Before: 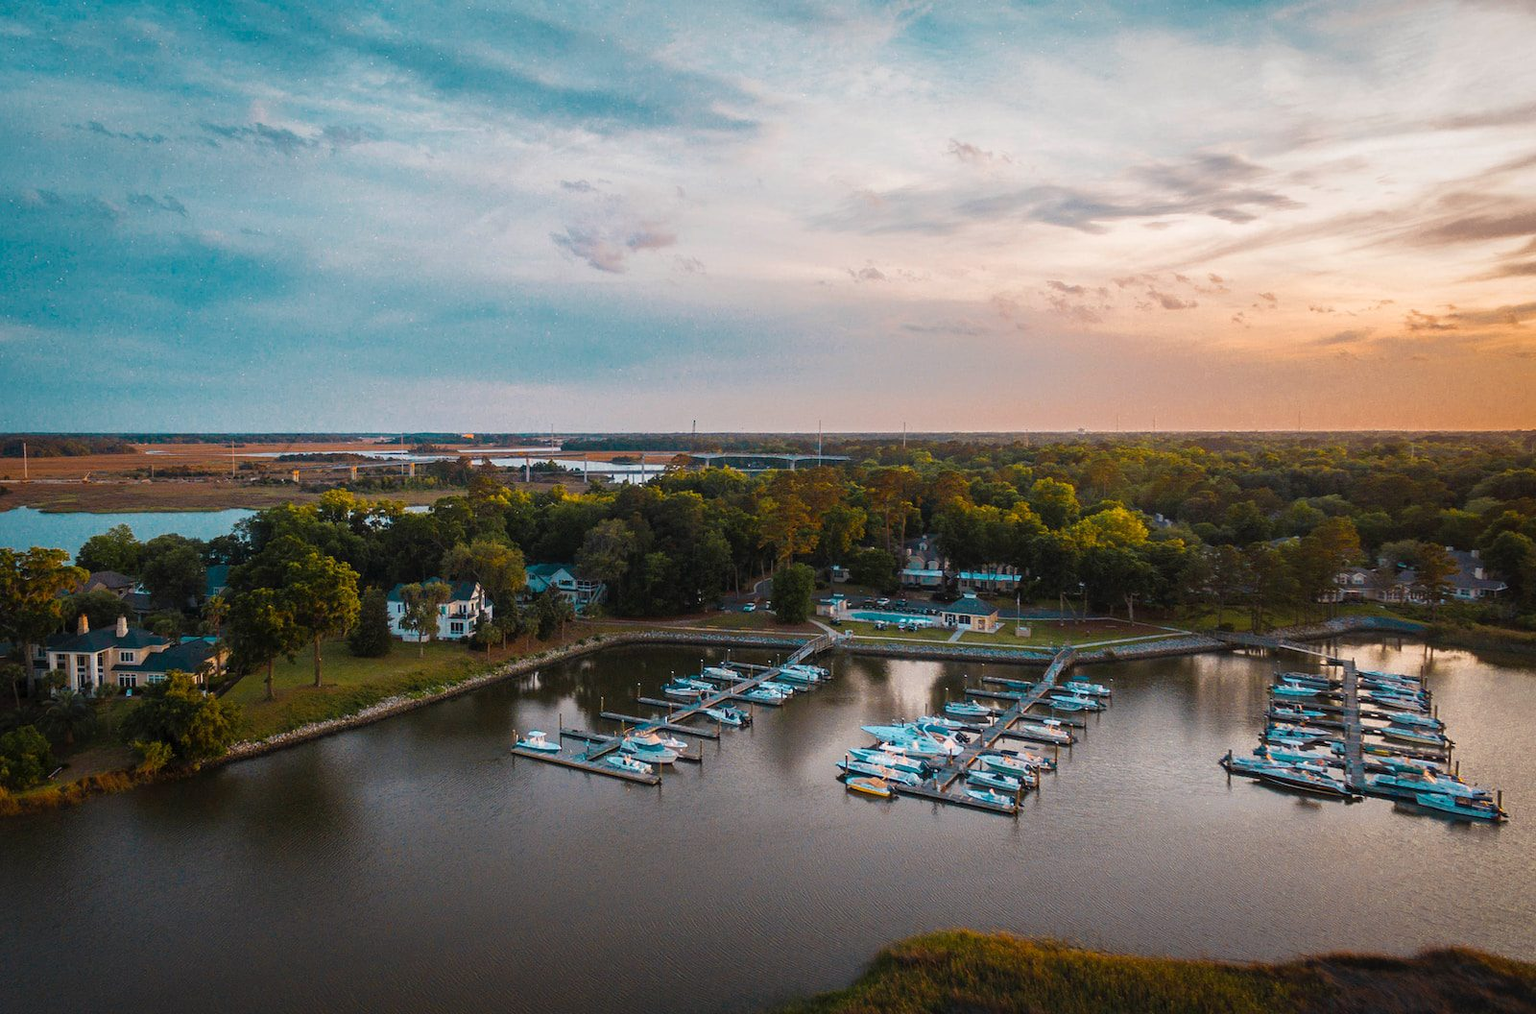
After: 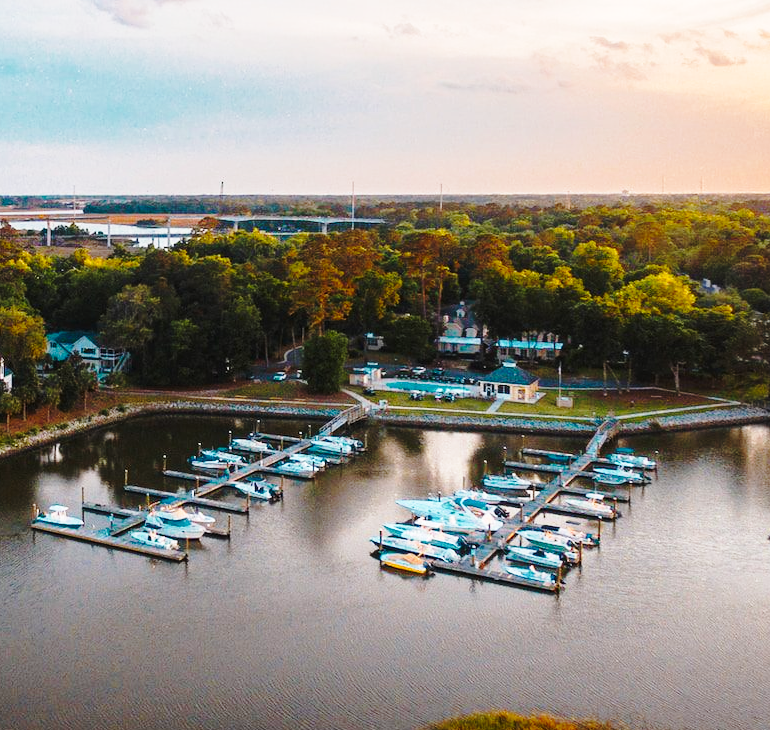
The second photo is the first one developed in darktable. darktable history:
crop: left 31.369%, top 24.328%, right 20.447%, bottom 6.477%
base curve: curves: ch0 [(0, 0) (0.032, 0.037) (0.105, 0.228) (0.435, 0.76) (0.856, 0.983) (1, 1)], preserve colors none
